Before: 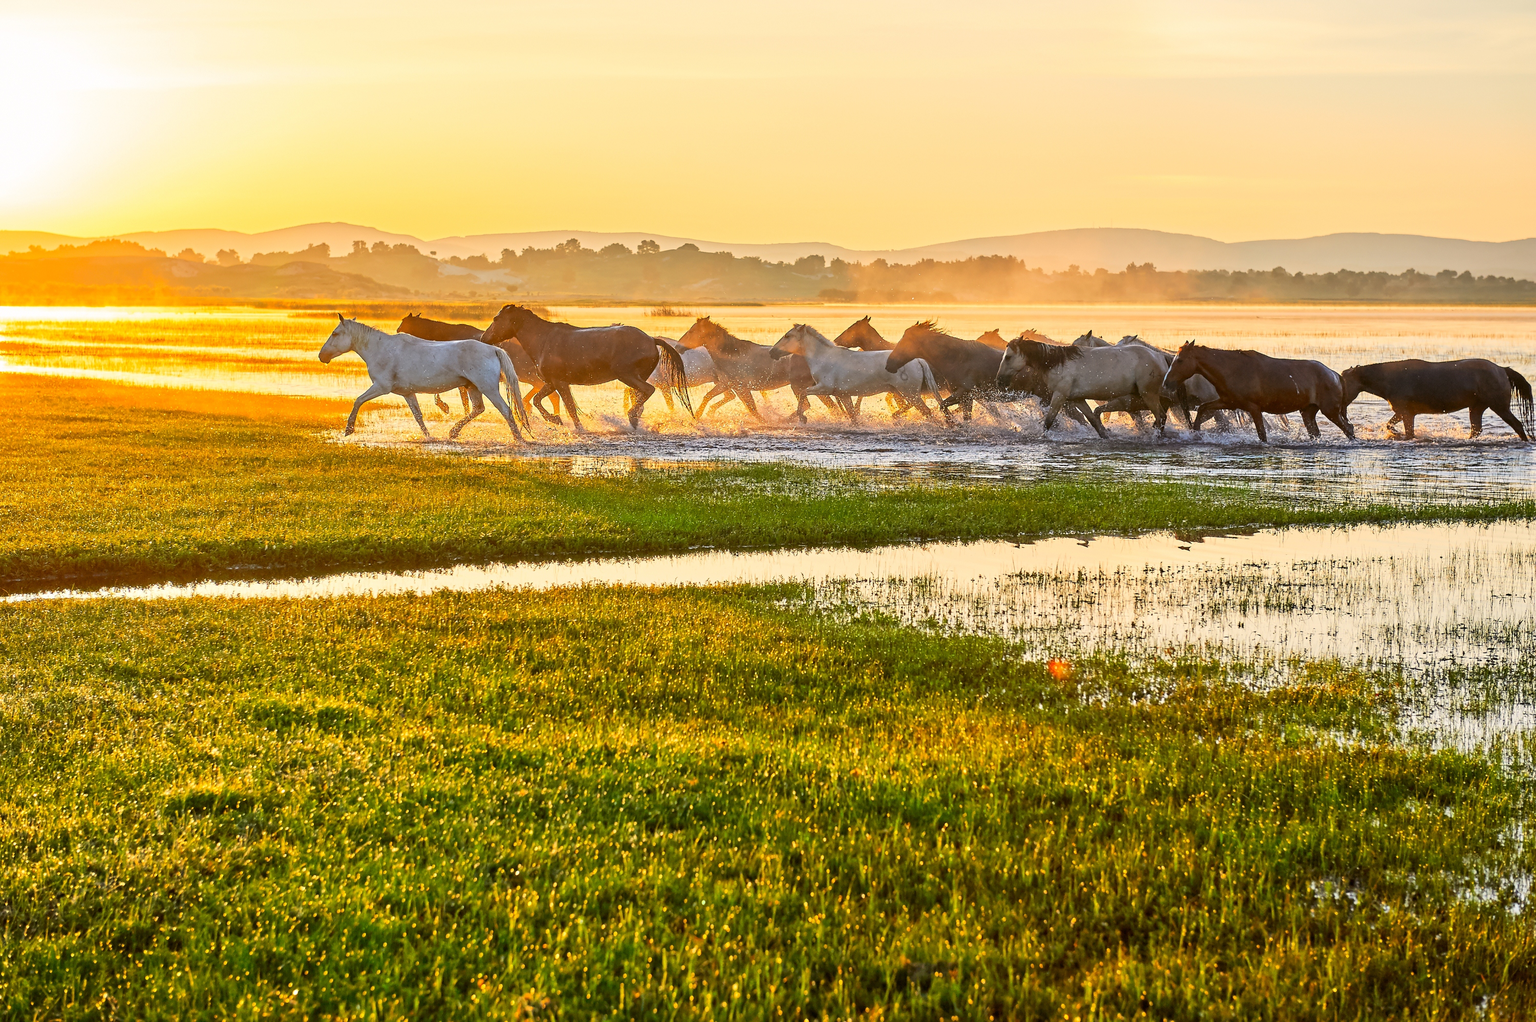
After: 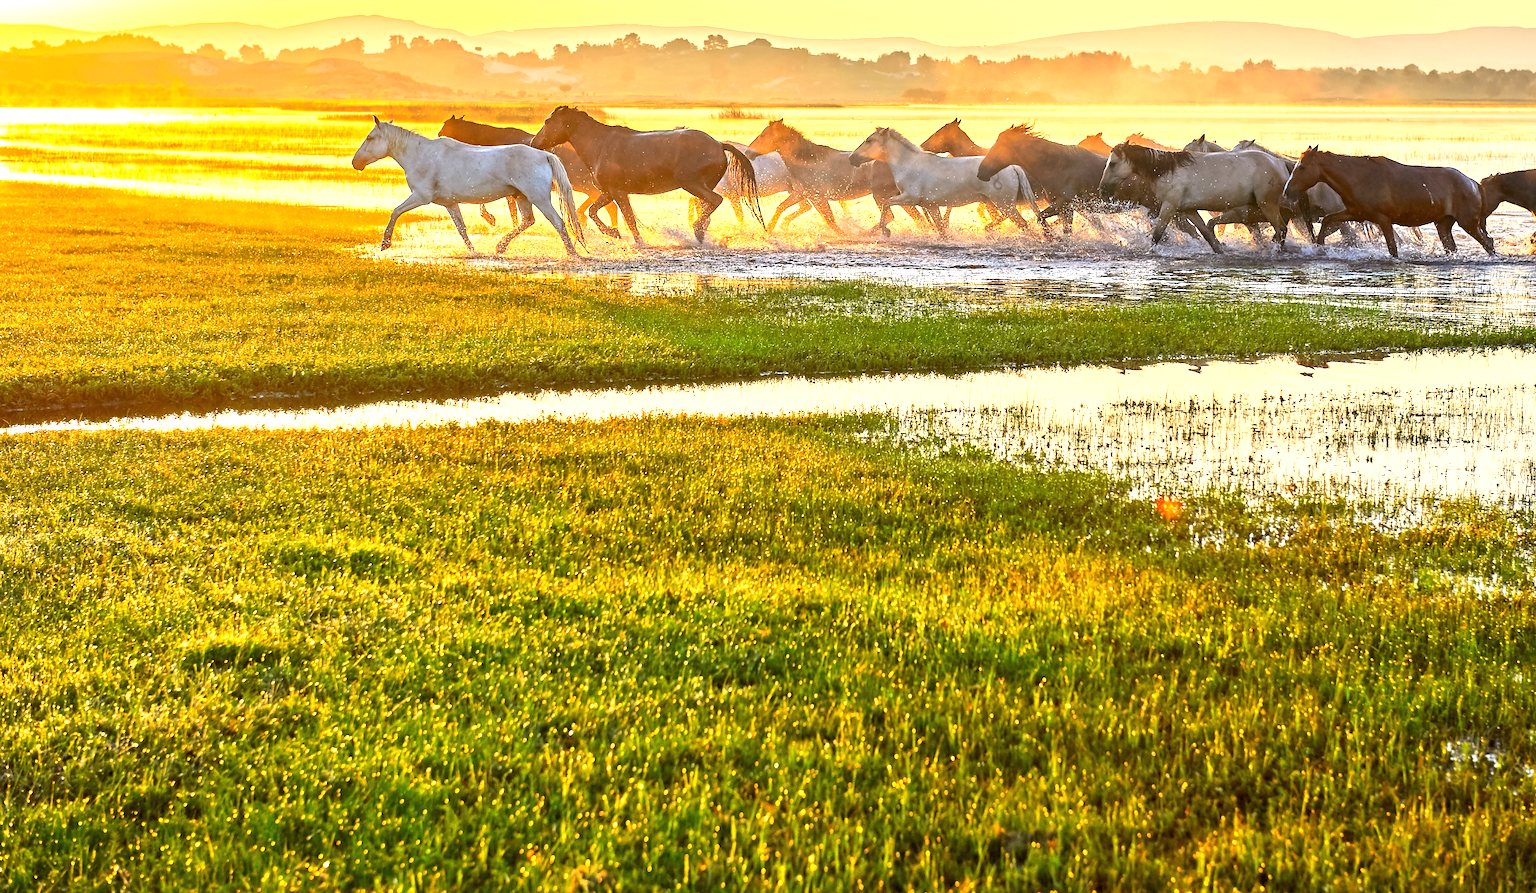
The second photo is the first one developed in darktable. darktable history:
crop: top 20.46%, right 9.352%, bottom 0.243%
exposure: black level correction 0, exposure 0.693 EV, compensate highlight preservation false
